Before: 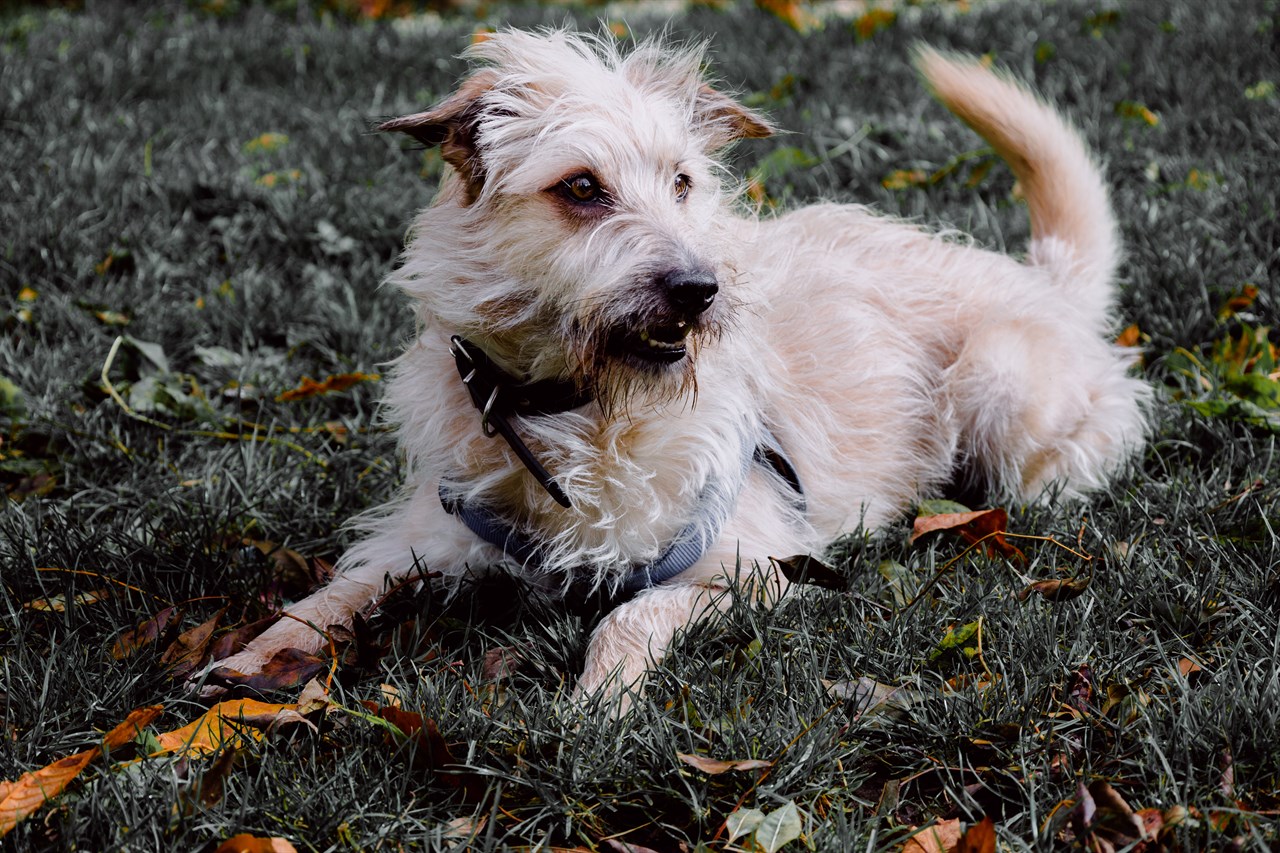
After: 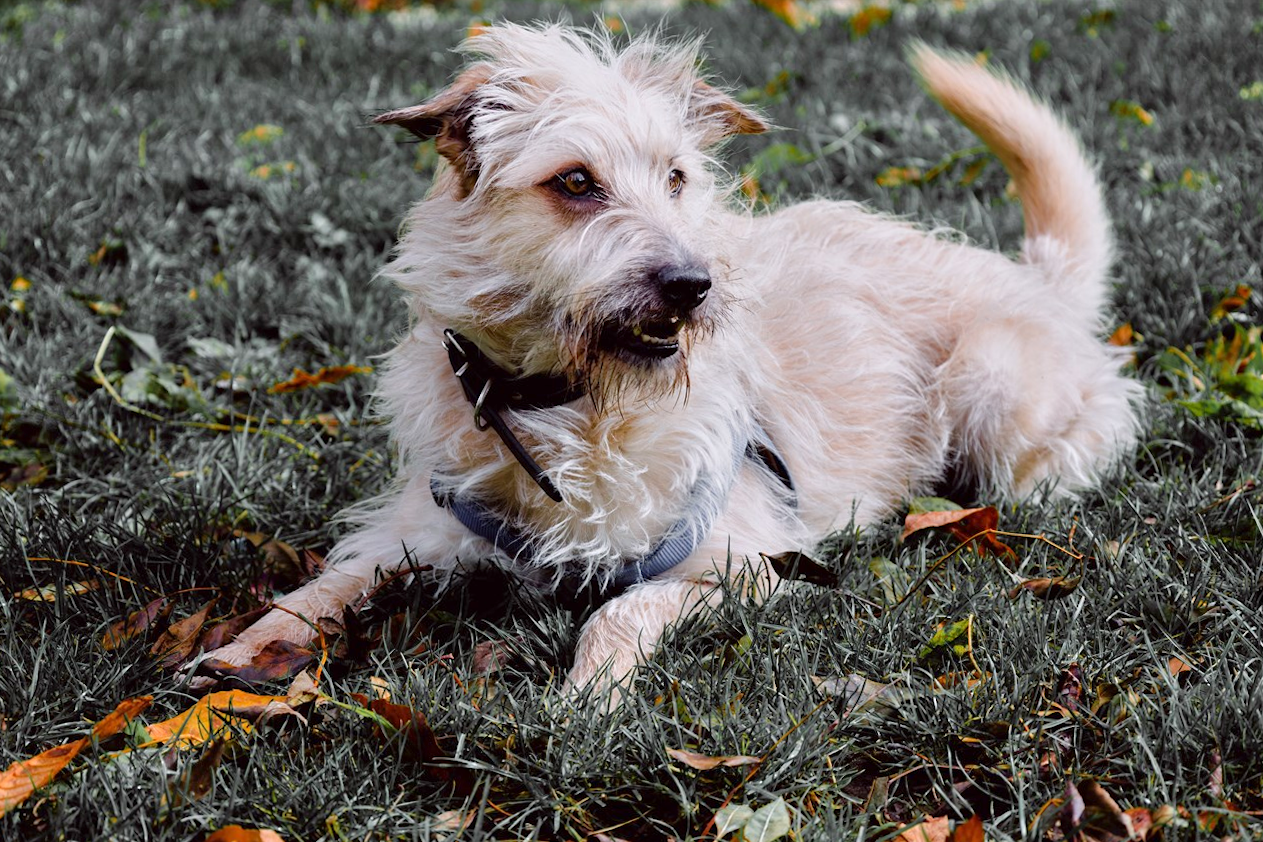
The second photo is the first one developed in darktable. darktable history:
crop and rotate: angle -0.5°
tone equalizer: -8 EV 1 EV, -7 EV 1 EV, -6 EV 1 EV, -5 EV 1 EV, -4 EV 1 EV, -3 EV 0.75 EV, -2 EV 0.5 EV, -1 EV 0.25 EV
